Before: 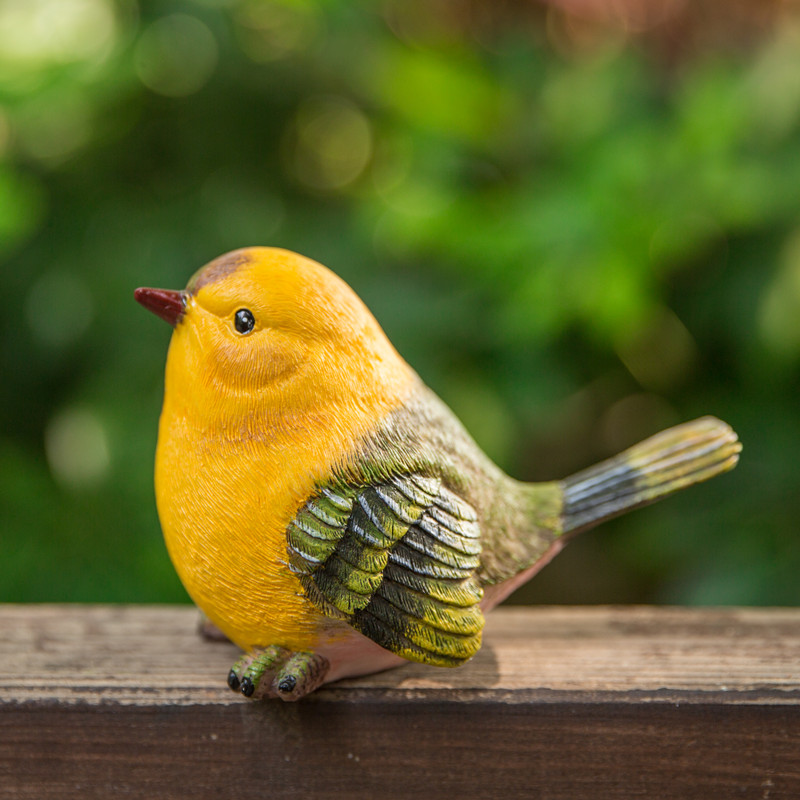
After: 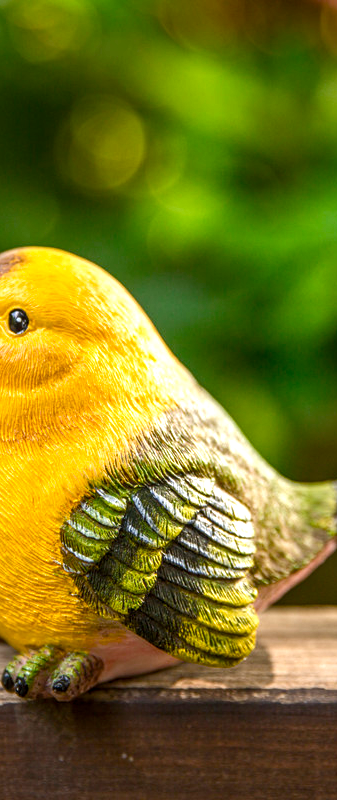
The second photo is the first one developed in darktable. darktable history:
crop: left 28.316%, right 29.516%
local contrast: on, module defaults
color balance rgb: perceptual saturation grading › global saturation 20%, perceptual saturation grading › highlights -25.107%, perceptual saturation grading › shadows 50%, perceptual brilliance grading › global brilliance -4.822%, perceptual brilliance grading › highlights 24.292%, perceptual brilliance grading › mid-tones 6.819%, perceptual brilliance grading › shadows -4.548%
tone equalizer: edges refinement/feathering 500, mask exposure compensation -1.57 EV, preserve details no
